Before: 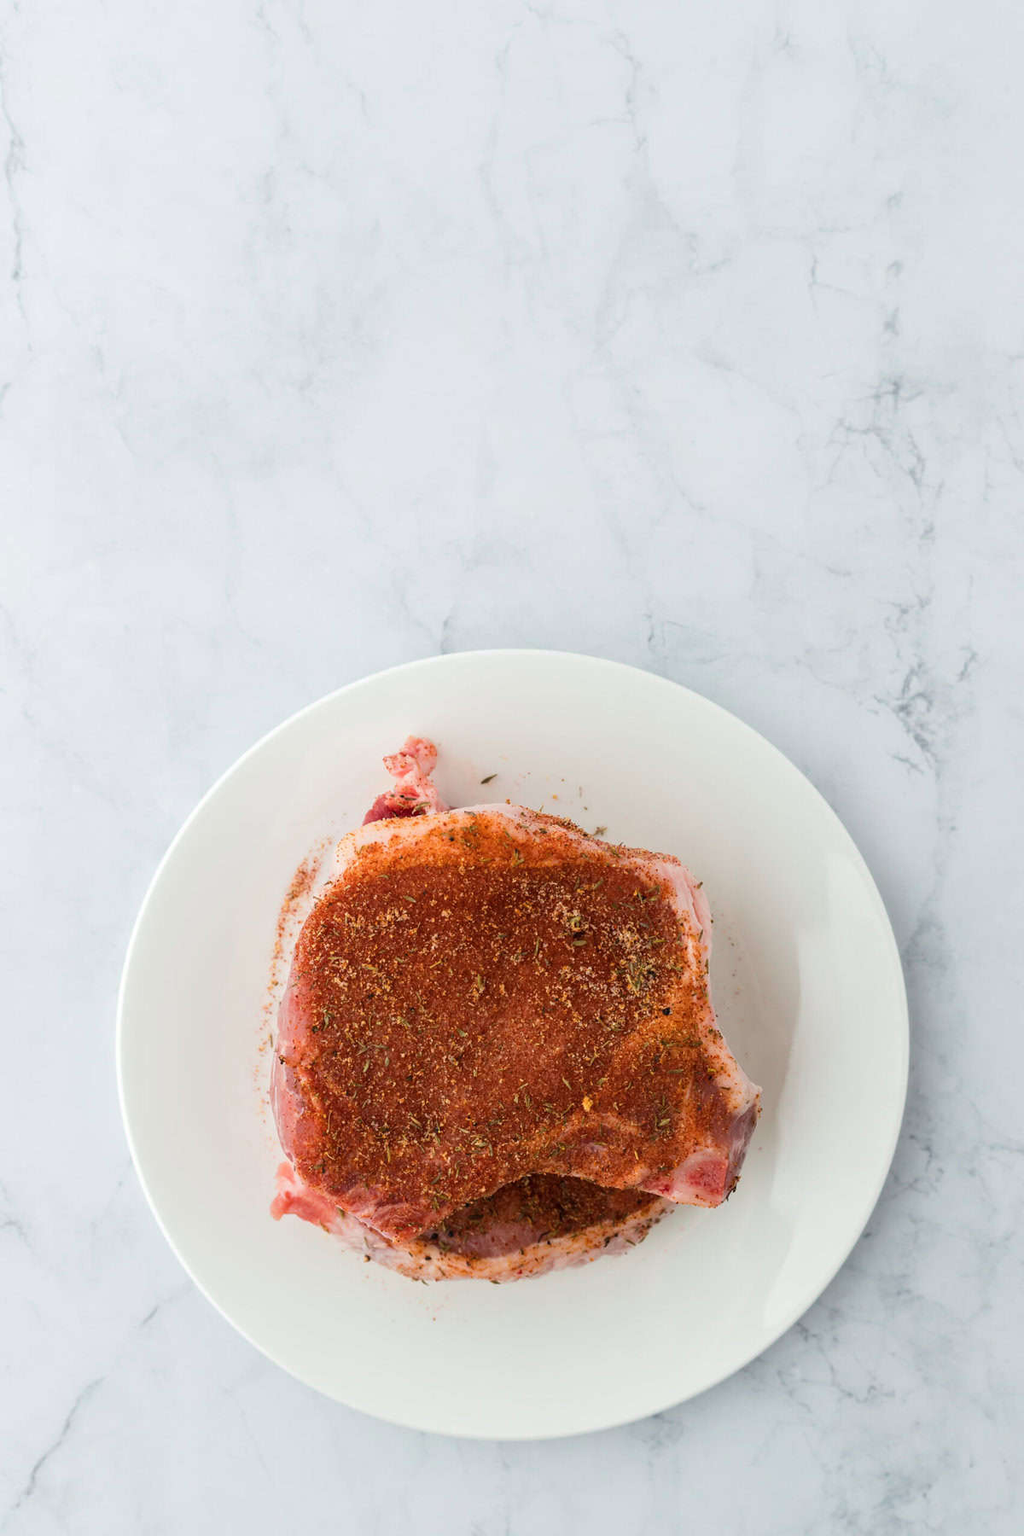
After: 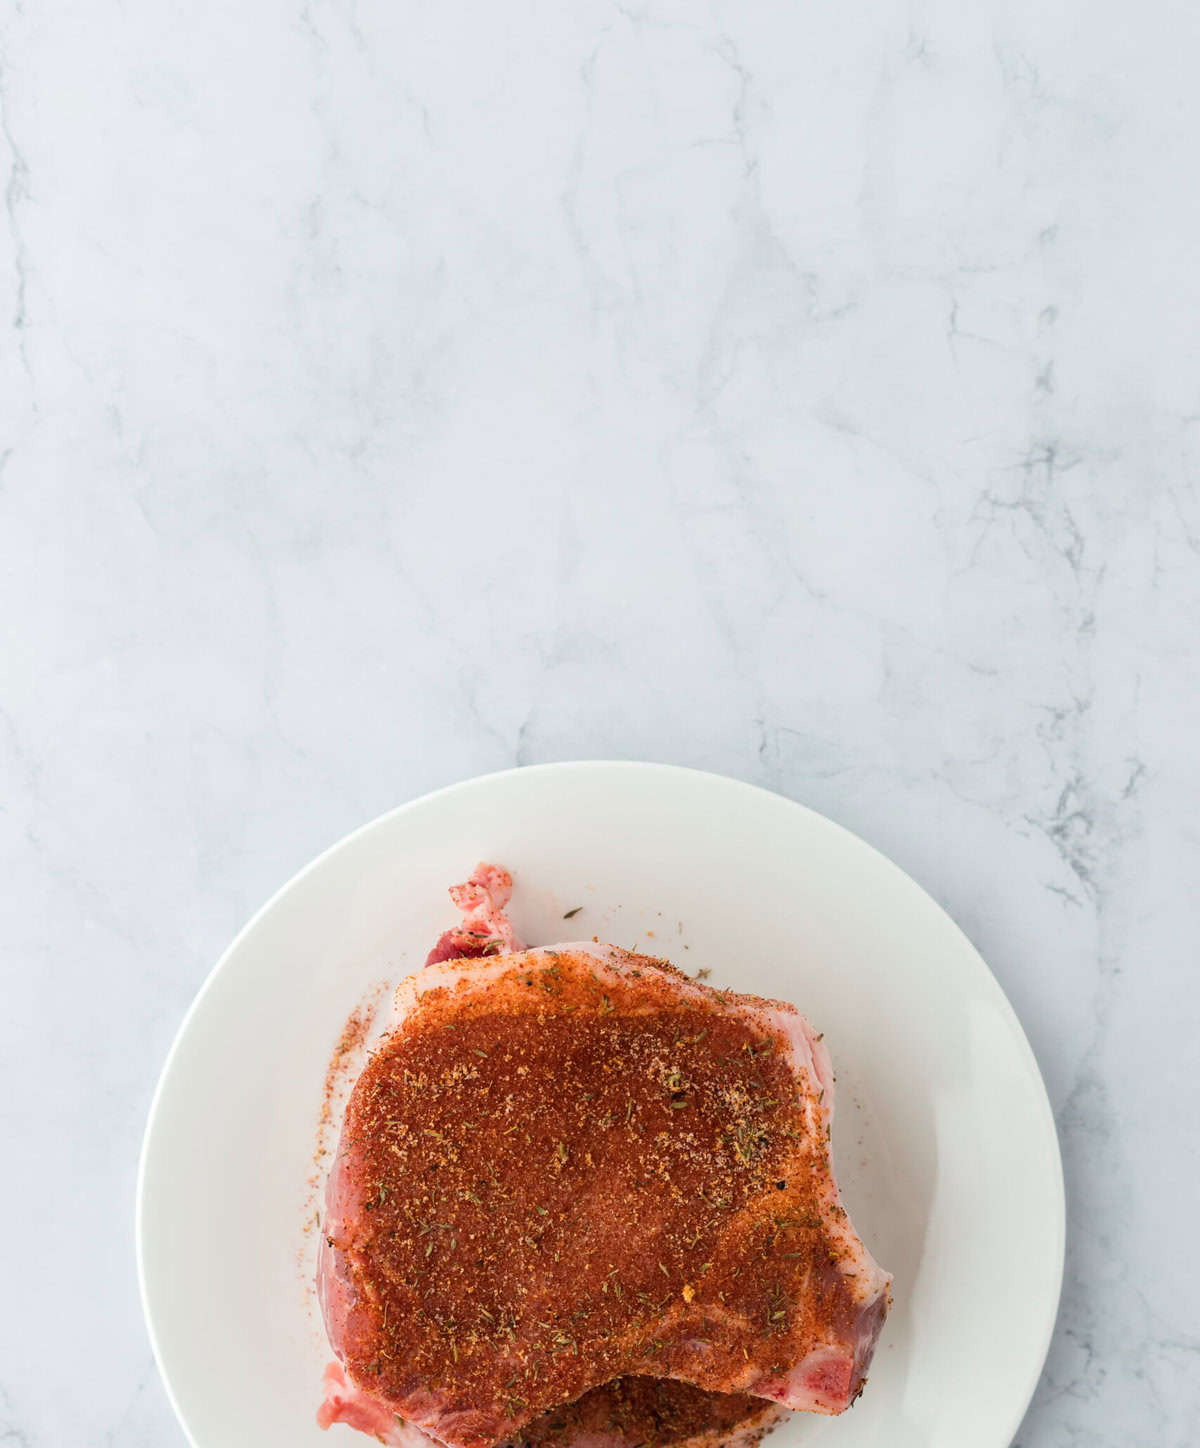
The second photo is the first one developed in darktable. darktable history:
crop: bottom 19.553%
